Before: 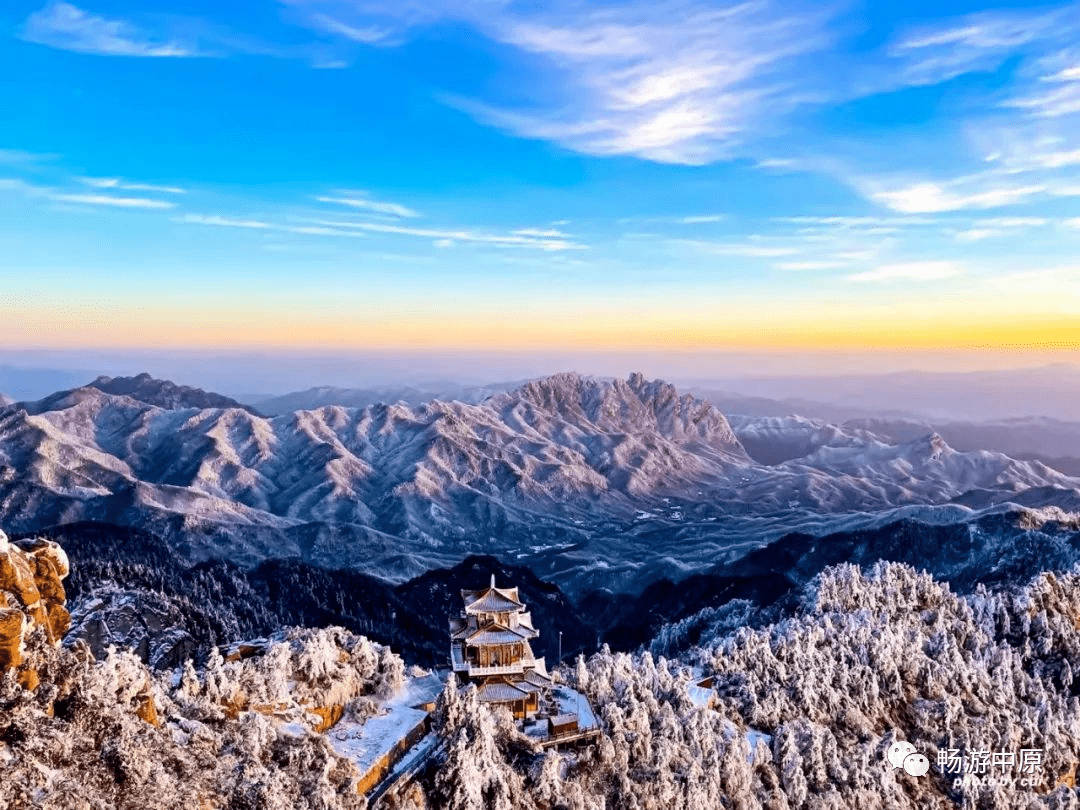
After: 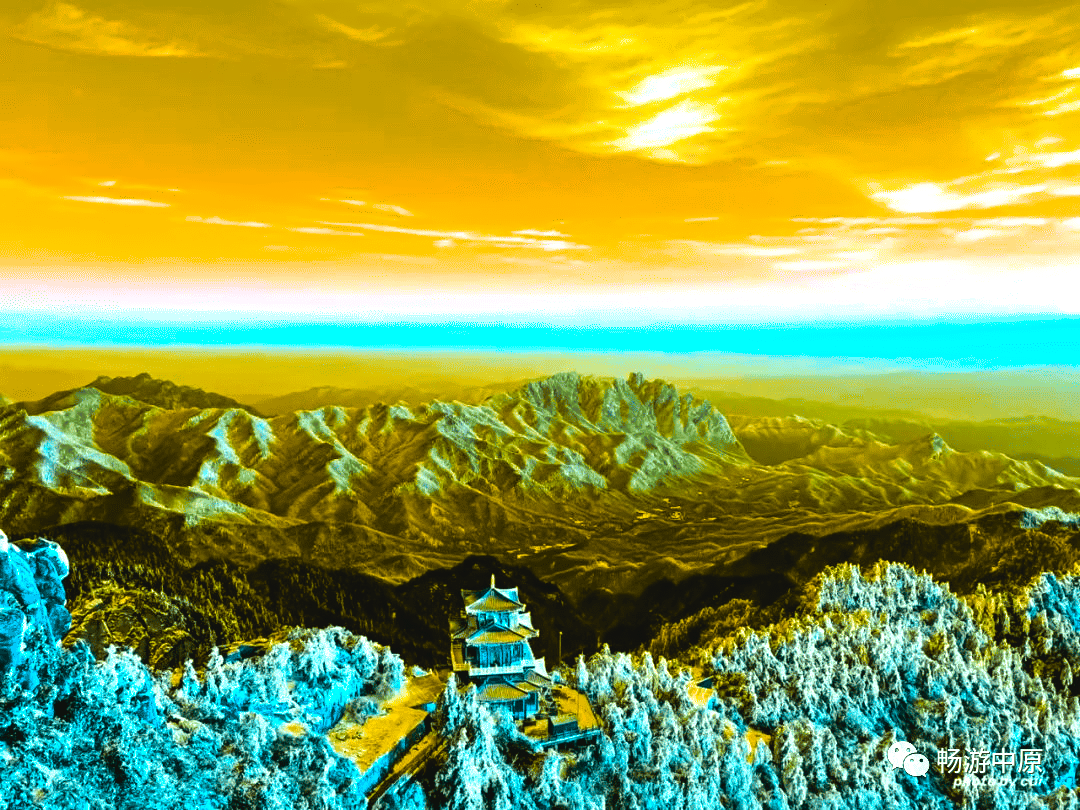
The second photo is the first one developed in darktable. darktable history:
color balance rgb: power › hue 328.37°, highlights gain › chroma 0.228%, highlights gain › hue 332.99°, global offset › luminance 0.468%, global offset › hue 168.99°, linear chroma grading › highlights 99.784%, linear chroma grading › global chroma 23.7%, perceptual saturation grading › global saturation 19.661%, hue shift 177.06°, perceptual brilliance grading › highlights 10.259%, perceptual brilliance grading › mid-tones 5.008%, global vibrance 49.533%, contrast 0.499%
